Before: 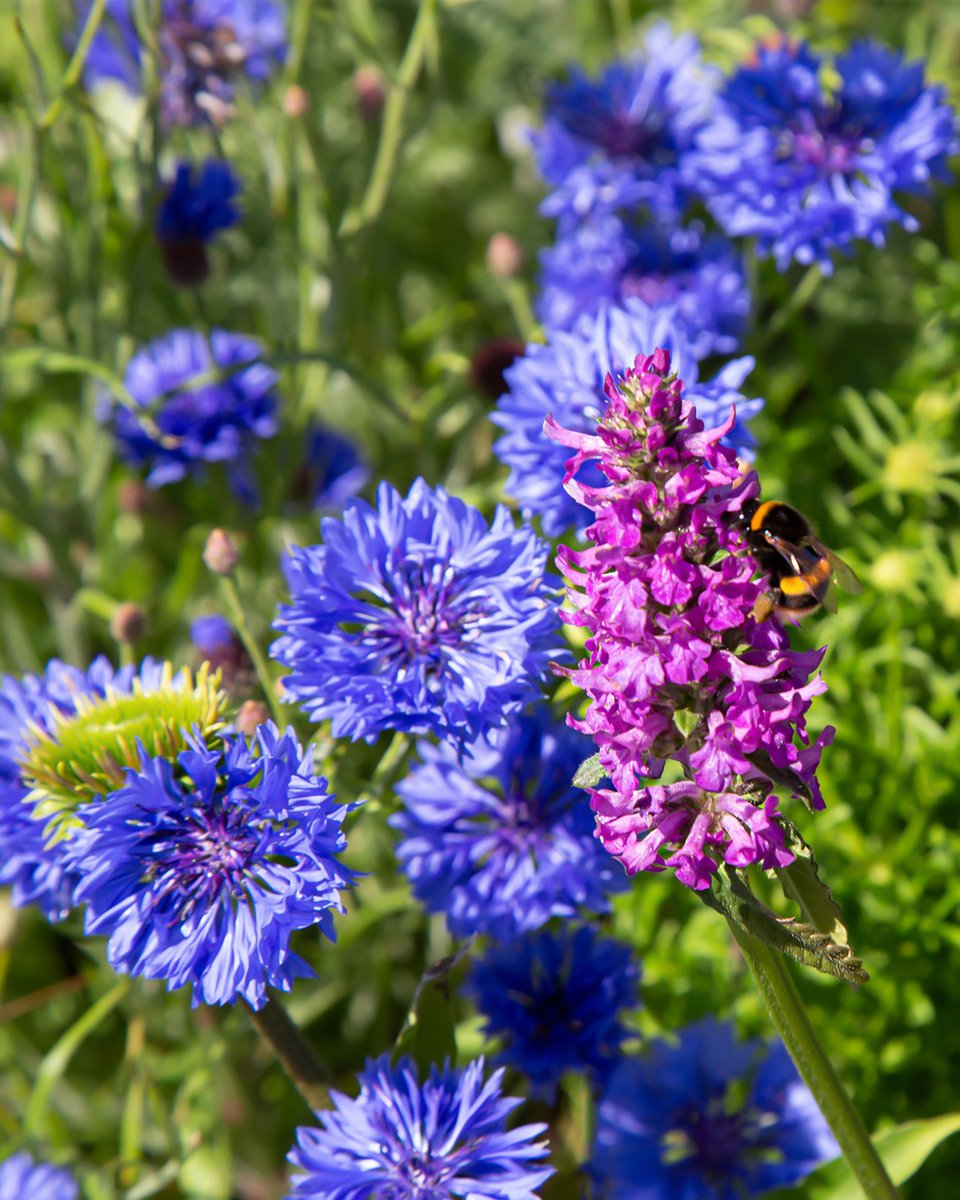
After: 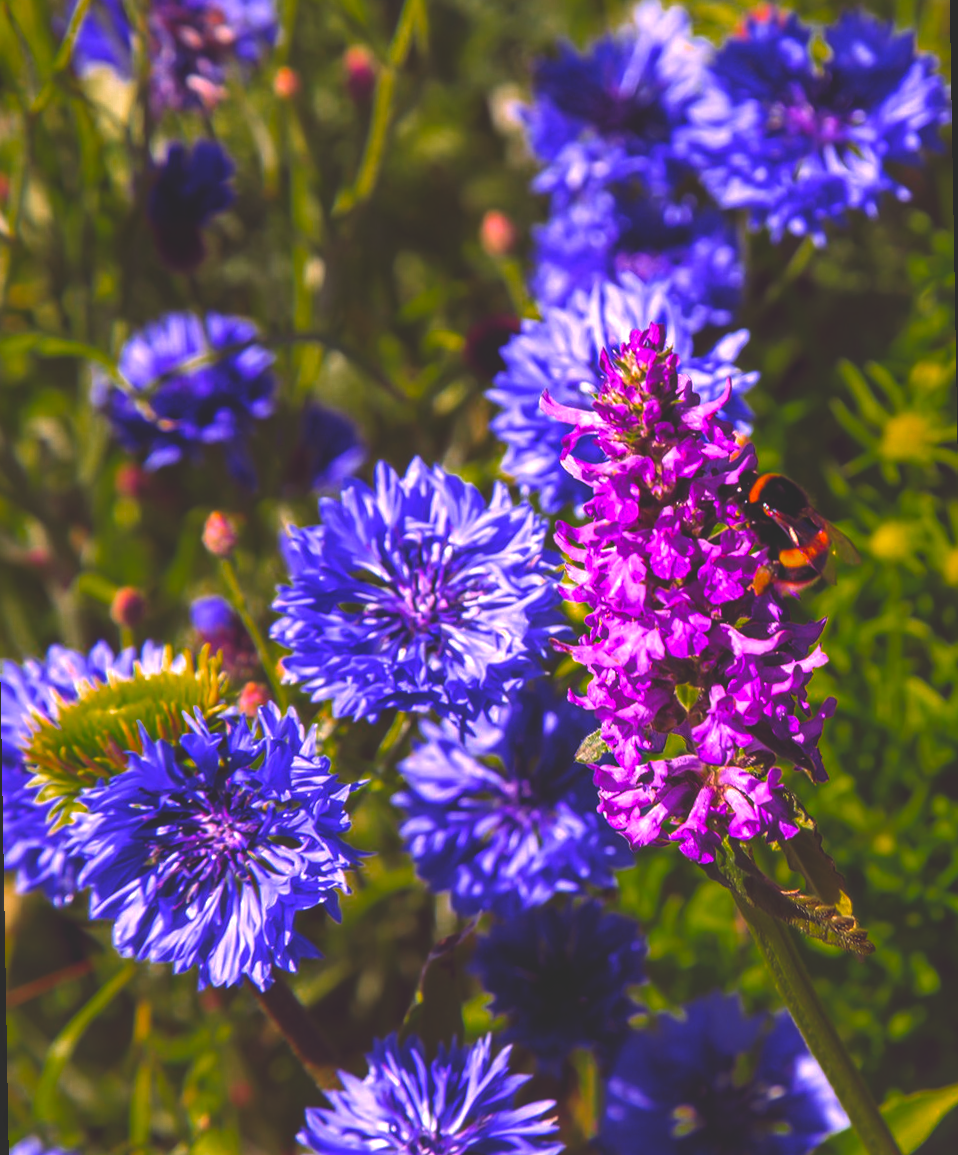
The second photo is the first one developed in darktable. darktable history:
local contrast: detail 130%
tone equalizer: on, module defaults
levels: levels [0, 0.476, 0.951]
color zones: curves: ch0 [(0, 0.48) (0.209, 0.398) (0.305, 0.332) (0.429, 0.493) (0.571, 0.5) (0.714, 0.5) (0.857, 0.5) (1, 0.48)]; ch1 [(0, 0.633) (0.143, 0.586) (0.286, 0.489) (0.429, 0.448) (0.571, 0.31) (0.714, 0.335) (0.857, 0.492) (1, 0.633)]; ch2 [(0, 0.448) (0.143, 0.498) (0.286, 0.5) (0.429, 0.5) (0.571, 0.5) (0.714, 0.5) (0.857, 0.5) (1, 0.448)]
color balance rgb: shadows lift › chroma 6.43%, shadows lift › hue 305.74°, highlights gain › chroma 2.43%, highlights gain › hue 35.74°, global offset › chroma 0.28%, global offset › hue 320.29°, linear chroma grading › global chroma 5.5%, perceptual saturation grading › global saturation 30%, contrast 5.15%
rotate and perspective: rotation -1°, crop left 0.011, crop right 0.989, crop top 0.025, crop bottom 0.975
rgb curve: curves: ch0 [(0, 0.186) (0.314, 0.284) (0.775, 0.708) (1, 1)], compensate middle gray true, preserve colors none
